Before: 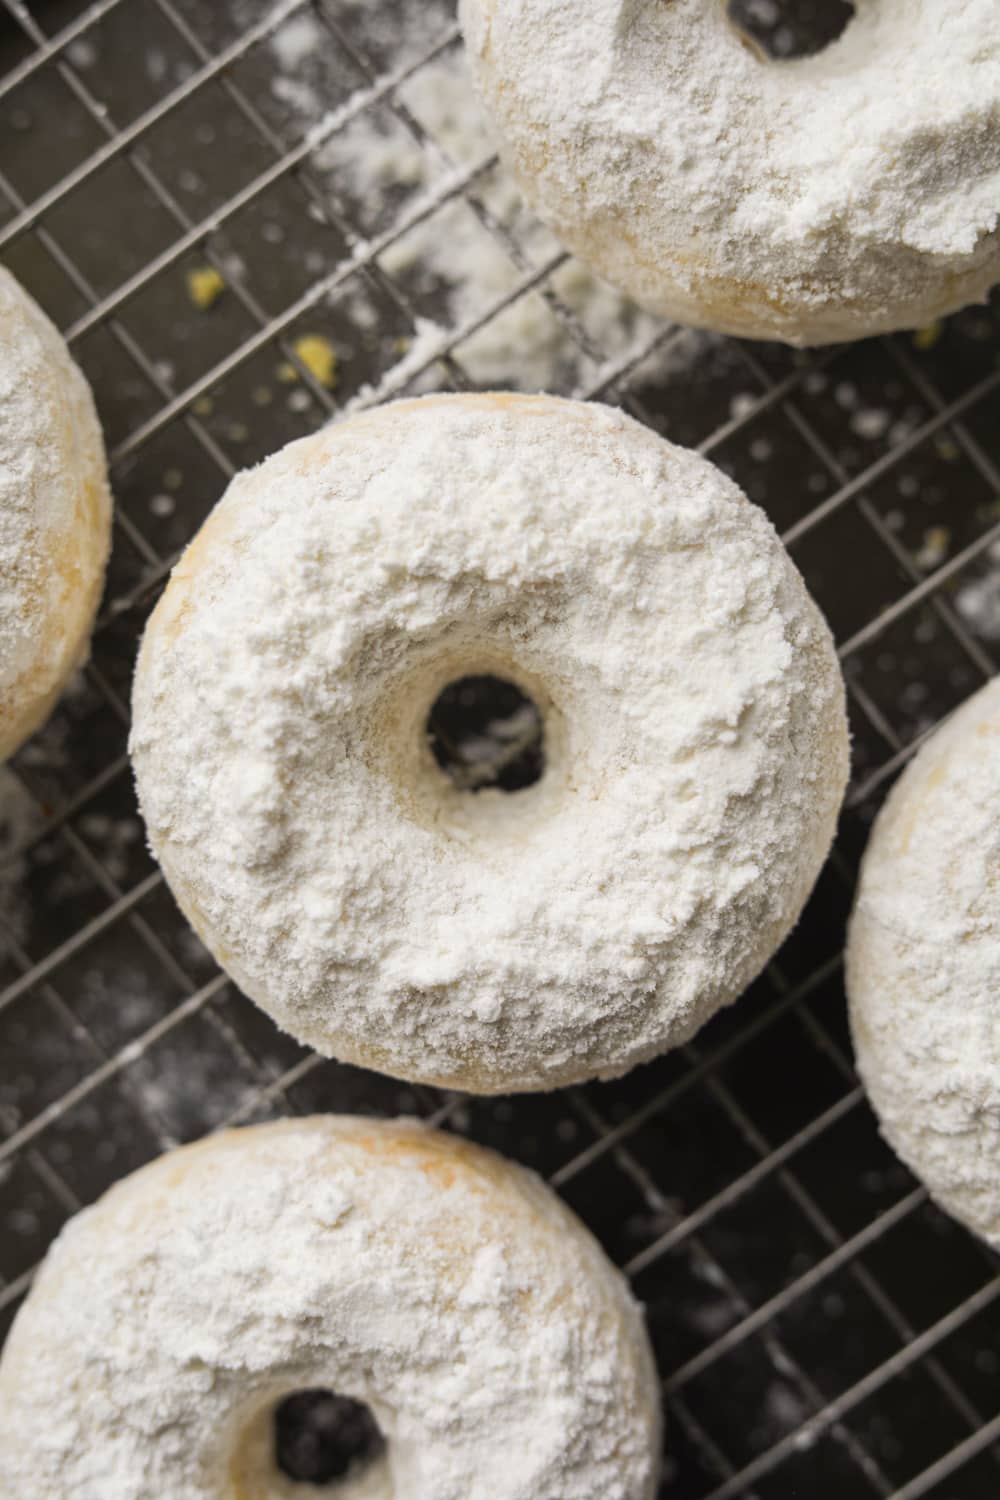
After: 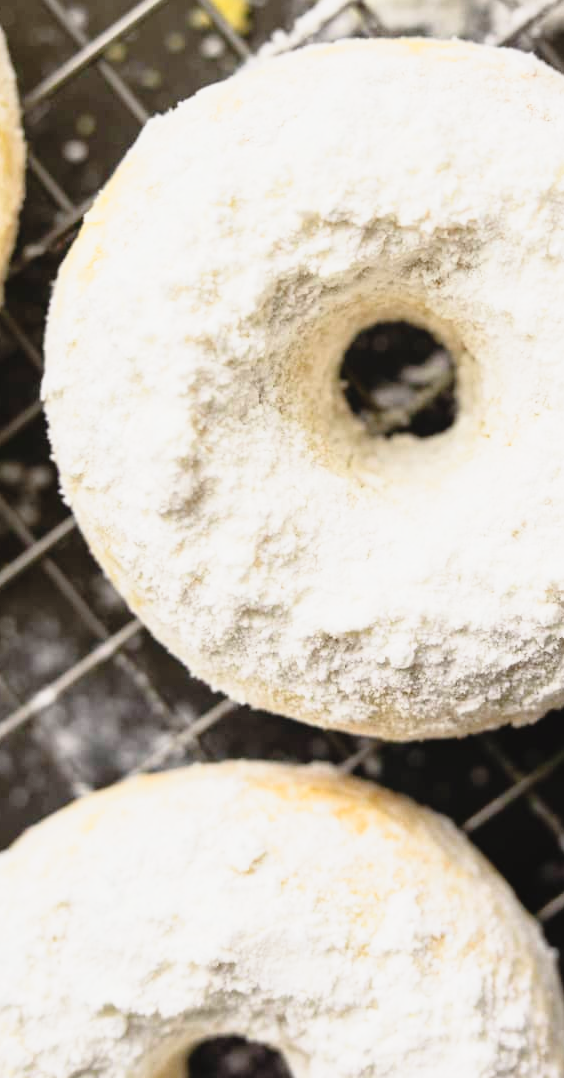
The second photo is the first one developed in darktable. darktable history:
tone curve: curves: ch0 [(0, 0.013) (0.129, 0.1) (0.327, 0.382) (0.489, 0.573) (0.66, 0.748) (0.858, 0.926) (1, 0.977)]; ch1 [(0, 0) (0.353, 0.344) (0.45, 0.46) (0.498, 0.498) (0.521, 0.512) (0.563, 0.559) (0.592, 0.585) (0.647, 0.68) (1, 1)]; ch2 [(0, 0) (0.333, 0.346) (0.375, 0.375) (0.427, 0.44) (0.476, 0.492) (0.511, 0.508) (0.528, 0.533) (0.579, 0.61) (0.612, 0.644) (0.66, 0.715) (1, 1)], preserve colors none
crop: left 8.725%, top 23.623%, right 34.87%, bottom 4.446%
contrast brightness saturation: contrast 0.204, brightness 0.168, saturation 0.216
